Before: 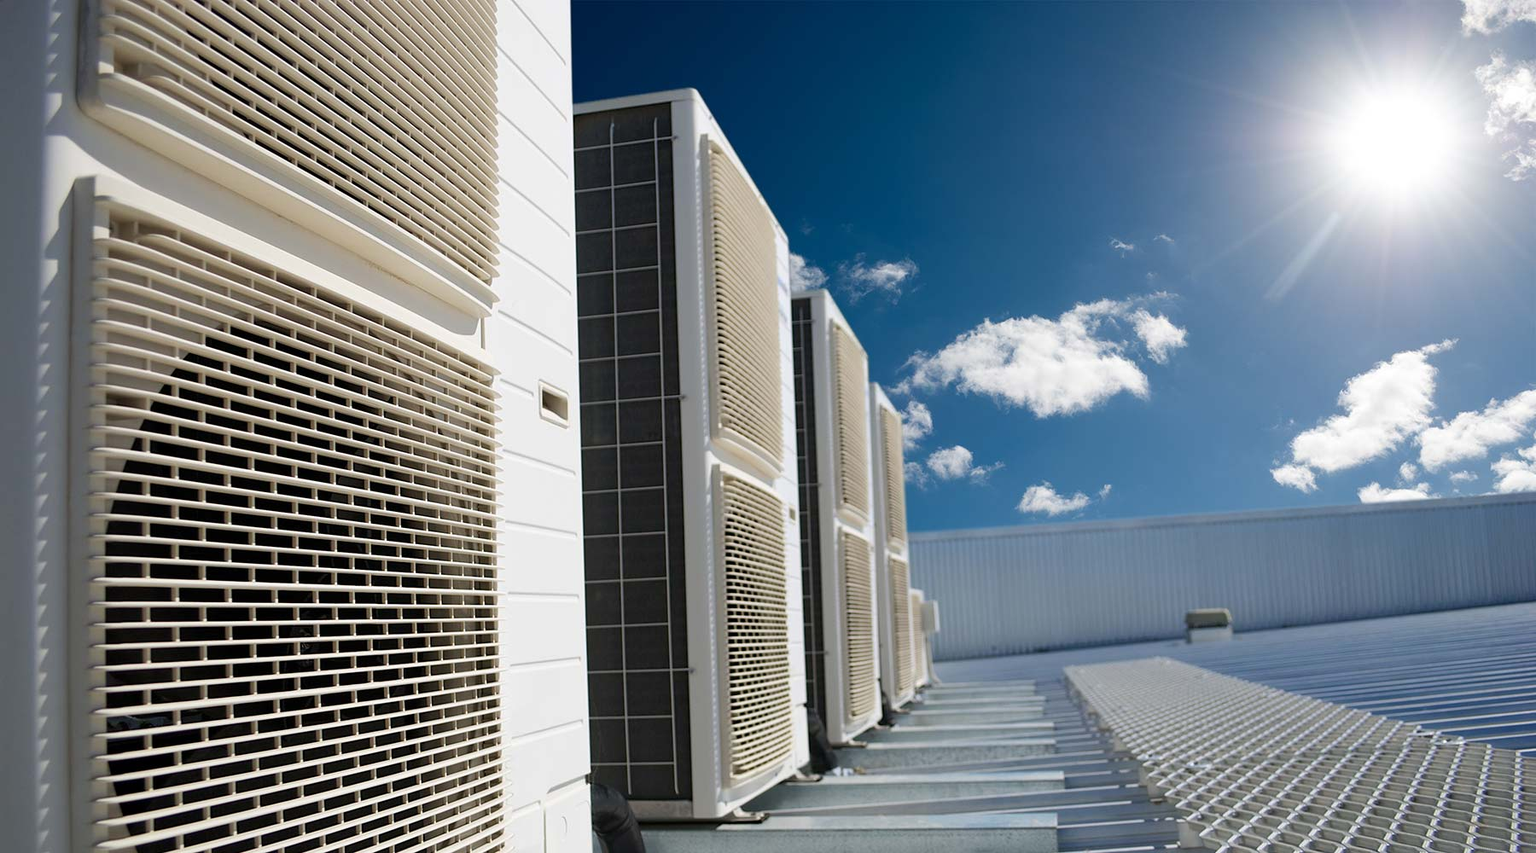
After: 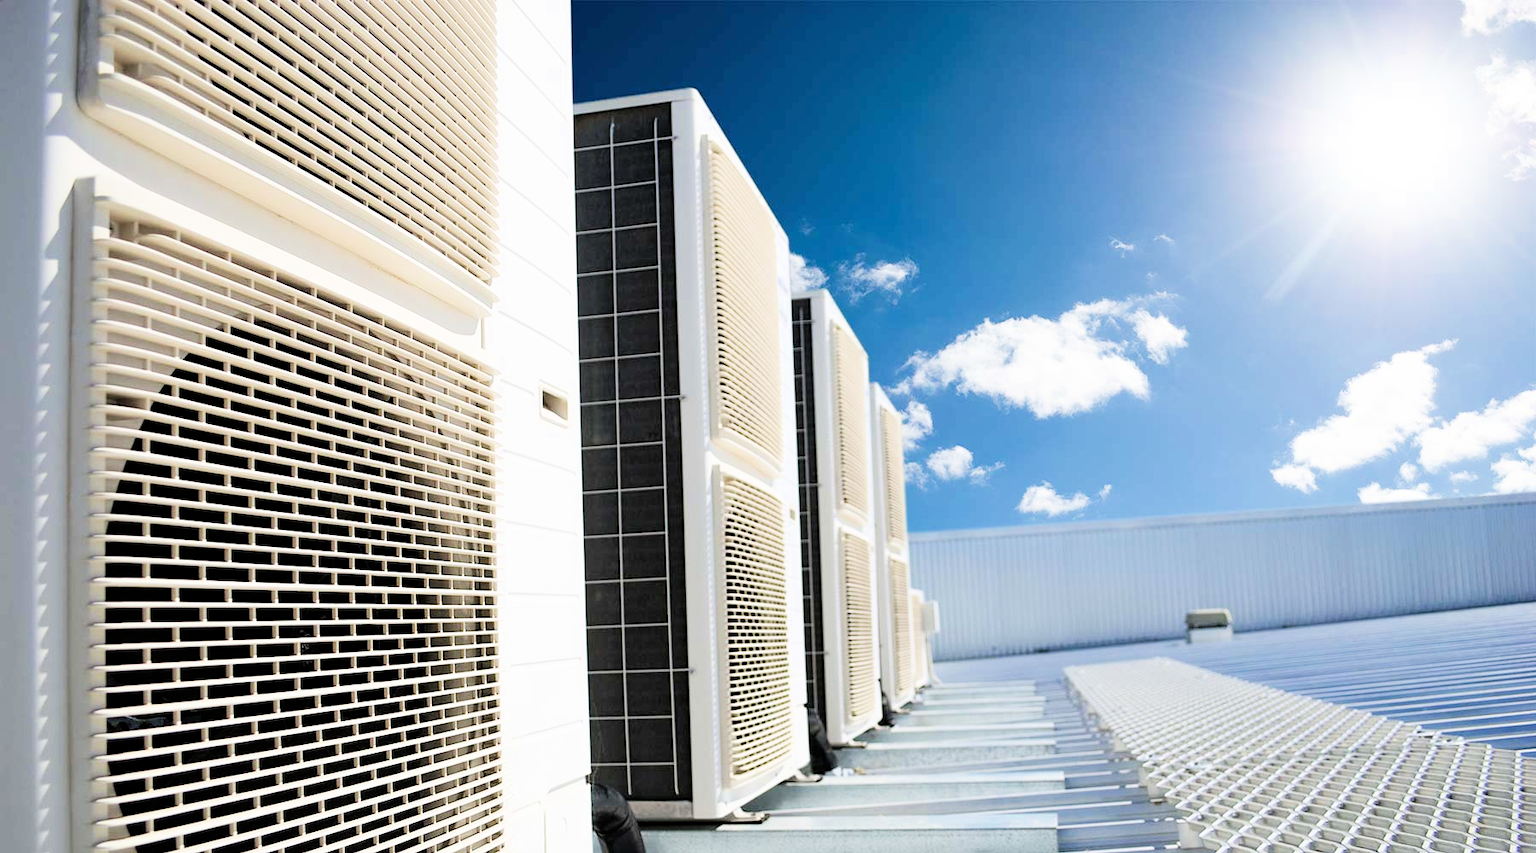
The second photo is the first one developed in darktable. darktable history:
filmic rgb: black relative exposure -5 EV, hardness 2.88, contrast 1.3
exposure: black level correction 0, exposure 1.379 EV, compensate exposure bias true, compensate highlight preservation false
